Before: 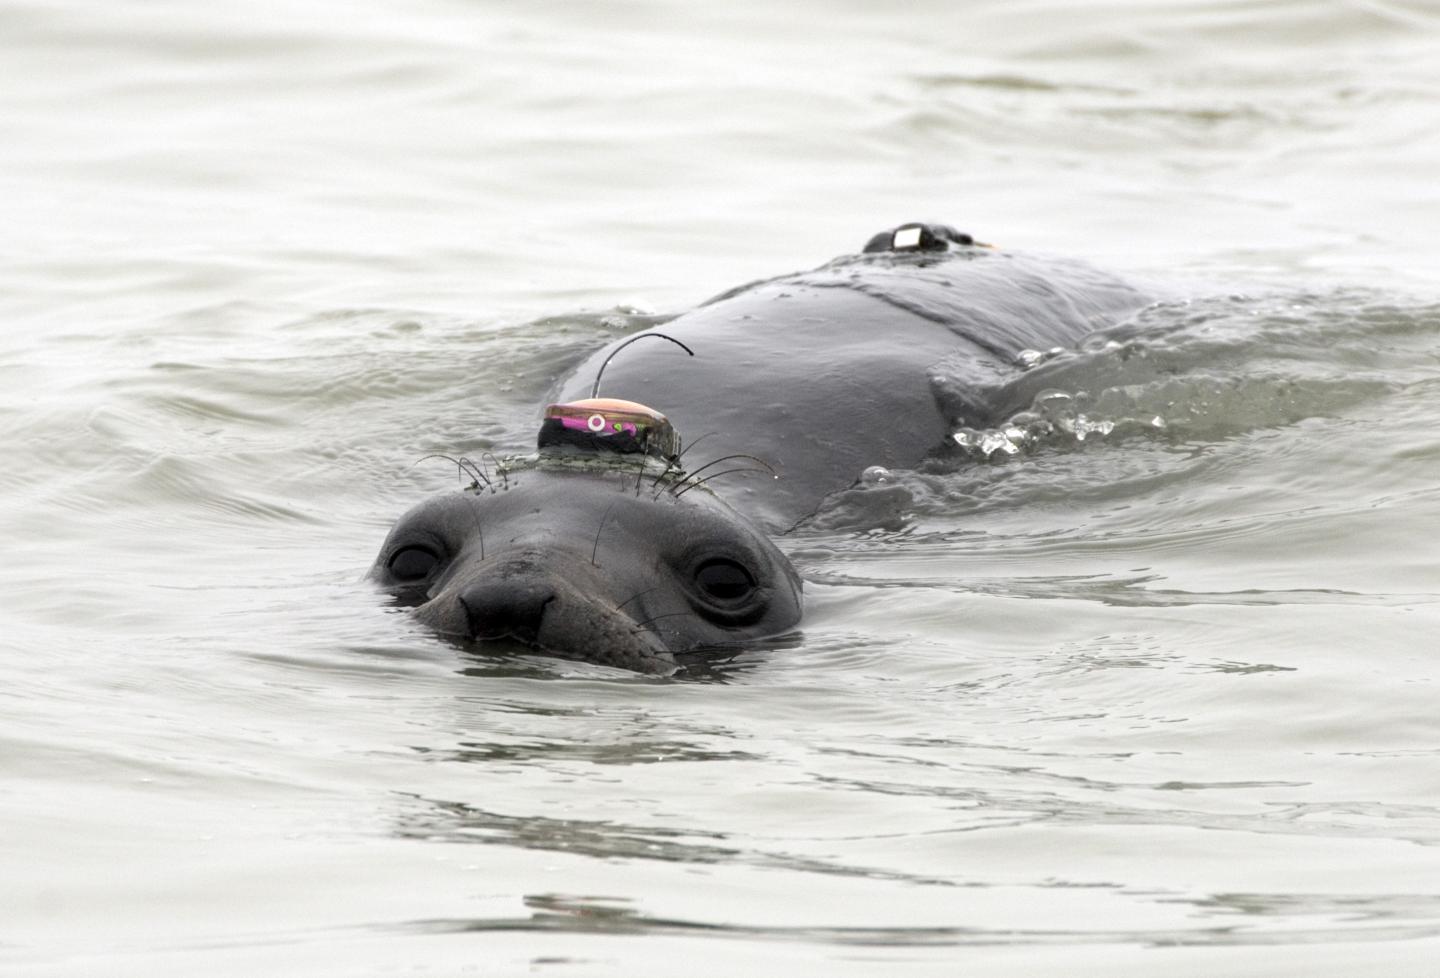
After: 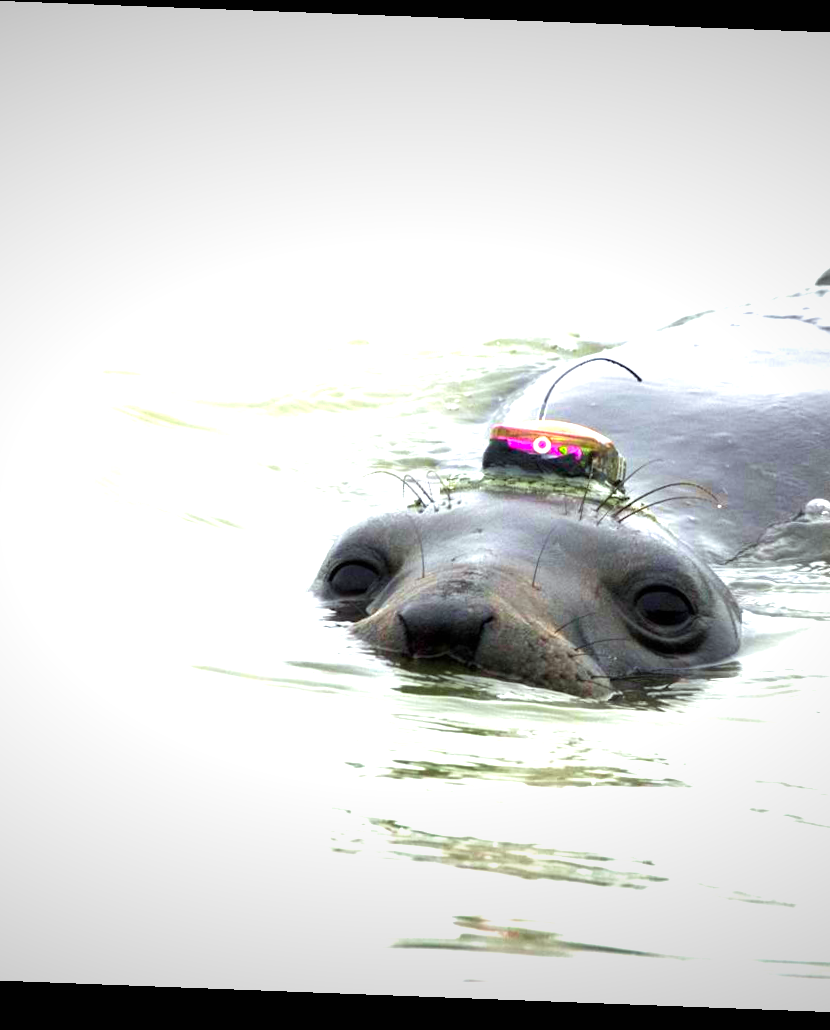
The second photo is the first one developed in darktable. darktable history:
vignetting: fall-off radius 100%, width/height ratio 1.337
color balance: contrast 8.5%, output saturation 105%
velvia: on, module defaults
color correction: saturation 1.8
rotate and perspective: rotation 2.17°, automatic cropping off
exposure: black level correction 0, exposure 1.1 EV, compensate exposure bias true, compensate highlight preservation false
crop: left 5.114%, right 38.589%
white balance: red 0.978, blue 0.999
